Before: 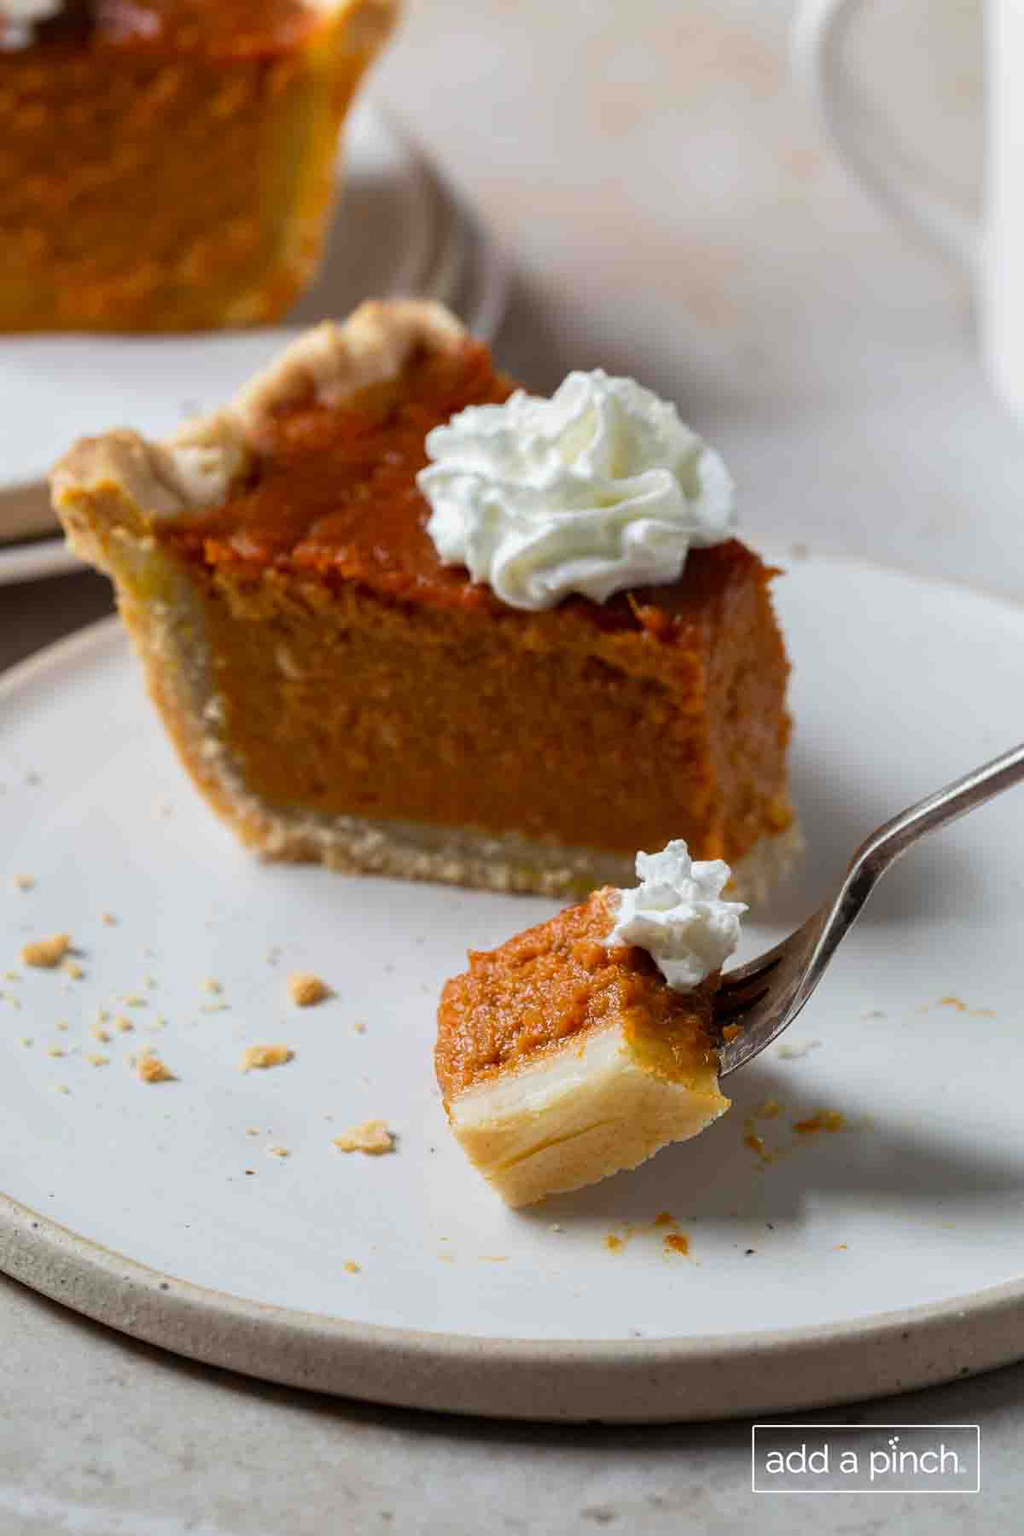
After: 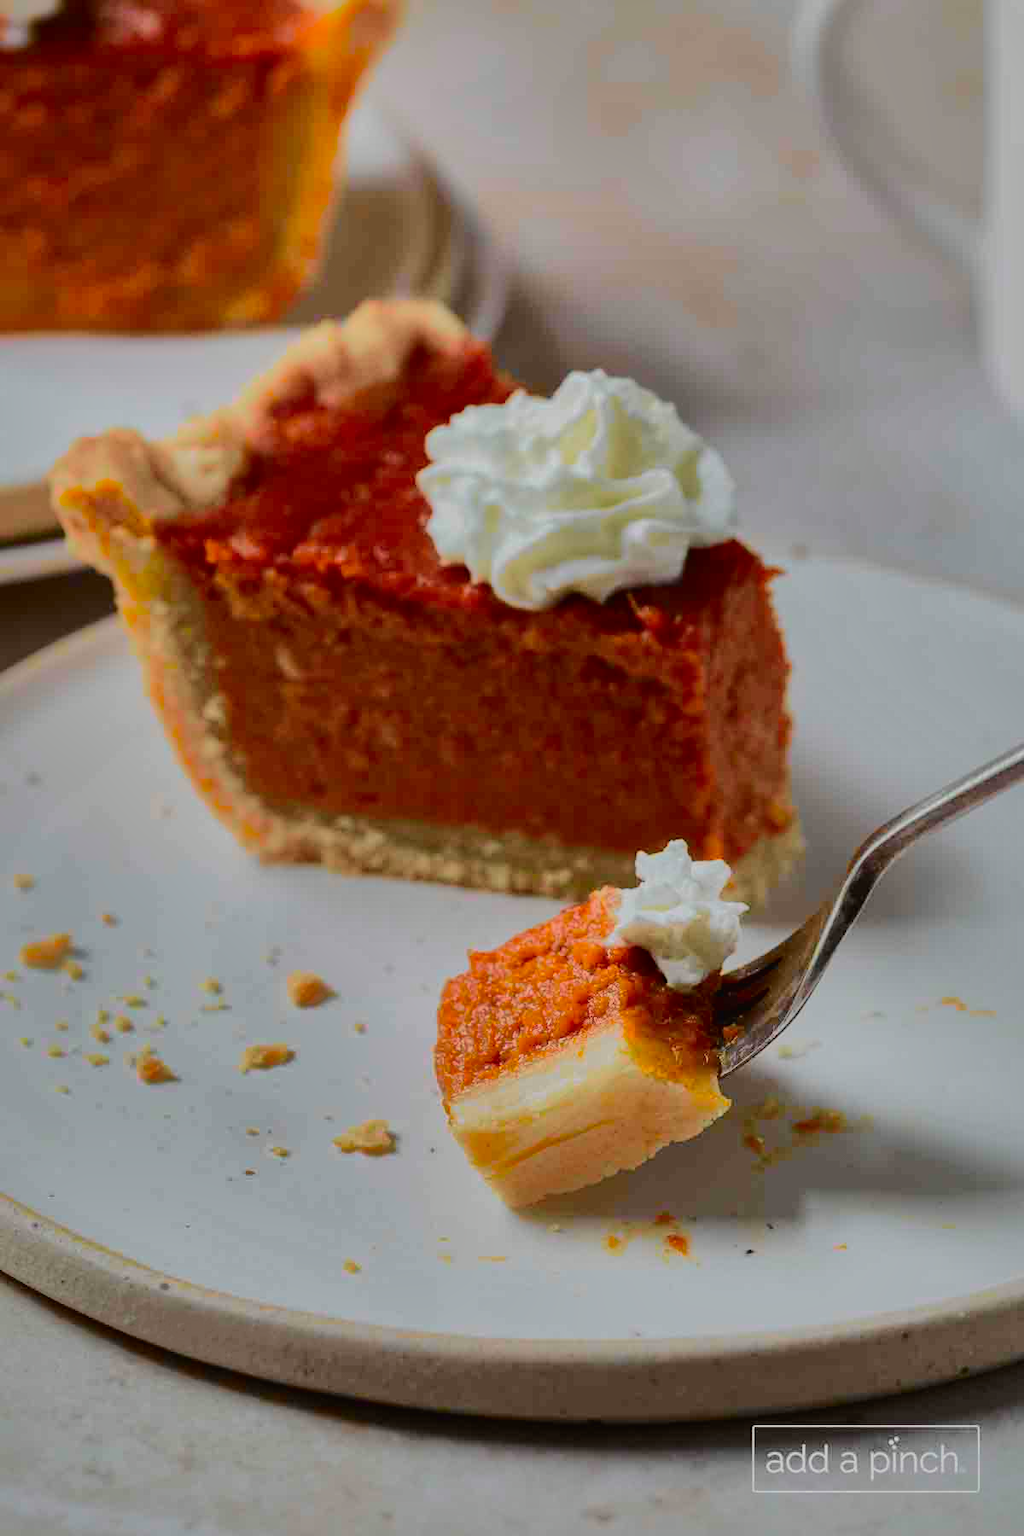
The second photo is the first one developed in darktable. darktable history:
tone curve: curves: ch0 [(0, 0.018) (0.036, 0.038) (0.15, 0.131) (0.27, 0.247) (0.528, 0.554) (0.761, 0.761) (1, 0.919)]; ch1 [(0, 0) (0.179, 0.173) (0.322, 0.32) (0.429, 0.431) (0.502, 0.5) (0.519, 0.522) (0.562, 0.588) (0.625, 0.67) (0.711, 0.745) (1, 1)]; ch2 [(0, 0) (0.29, 0.295) (0.404, 0.436) (0.497, 0.499) (0.521, 0.523) (0.561, 0.605) (0.657, 0.655) (0.712, 0.764) (1, 1)], color space Lab, independent channels, preserve colors none
shadows and highlights: shadows -19.91, highlights -73.15
